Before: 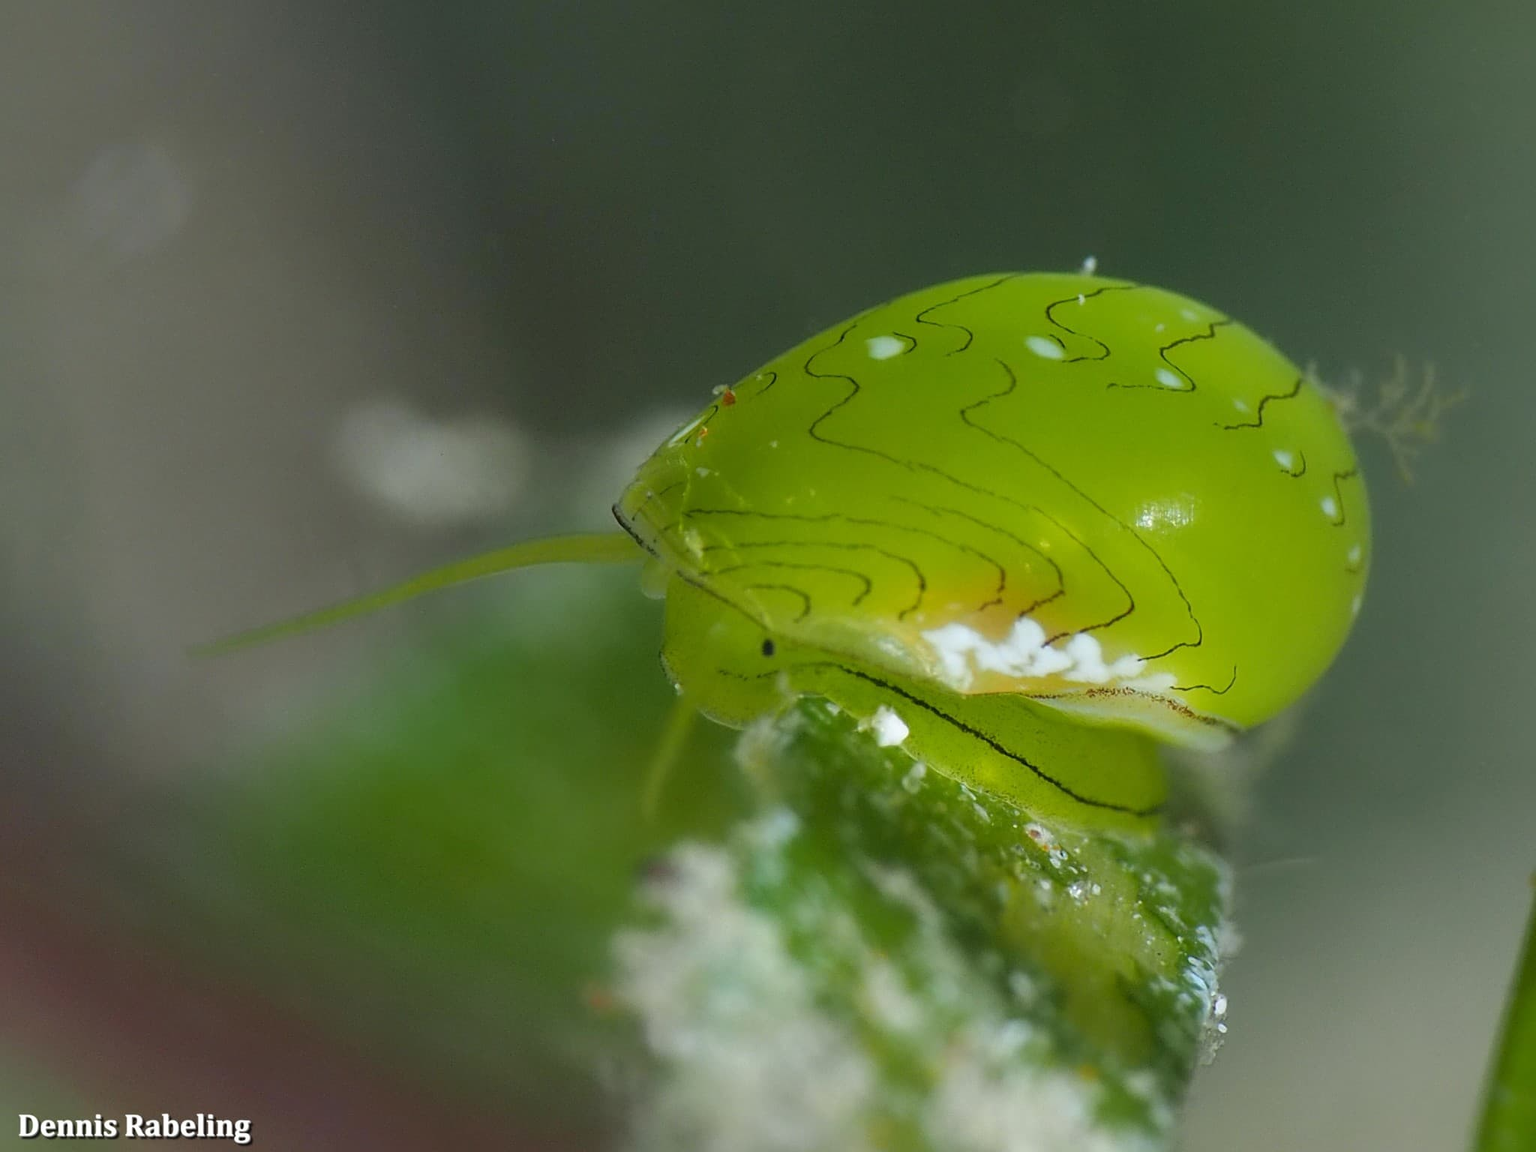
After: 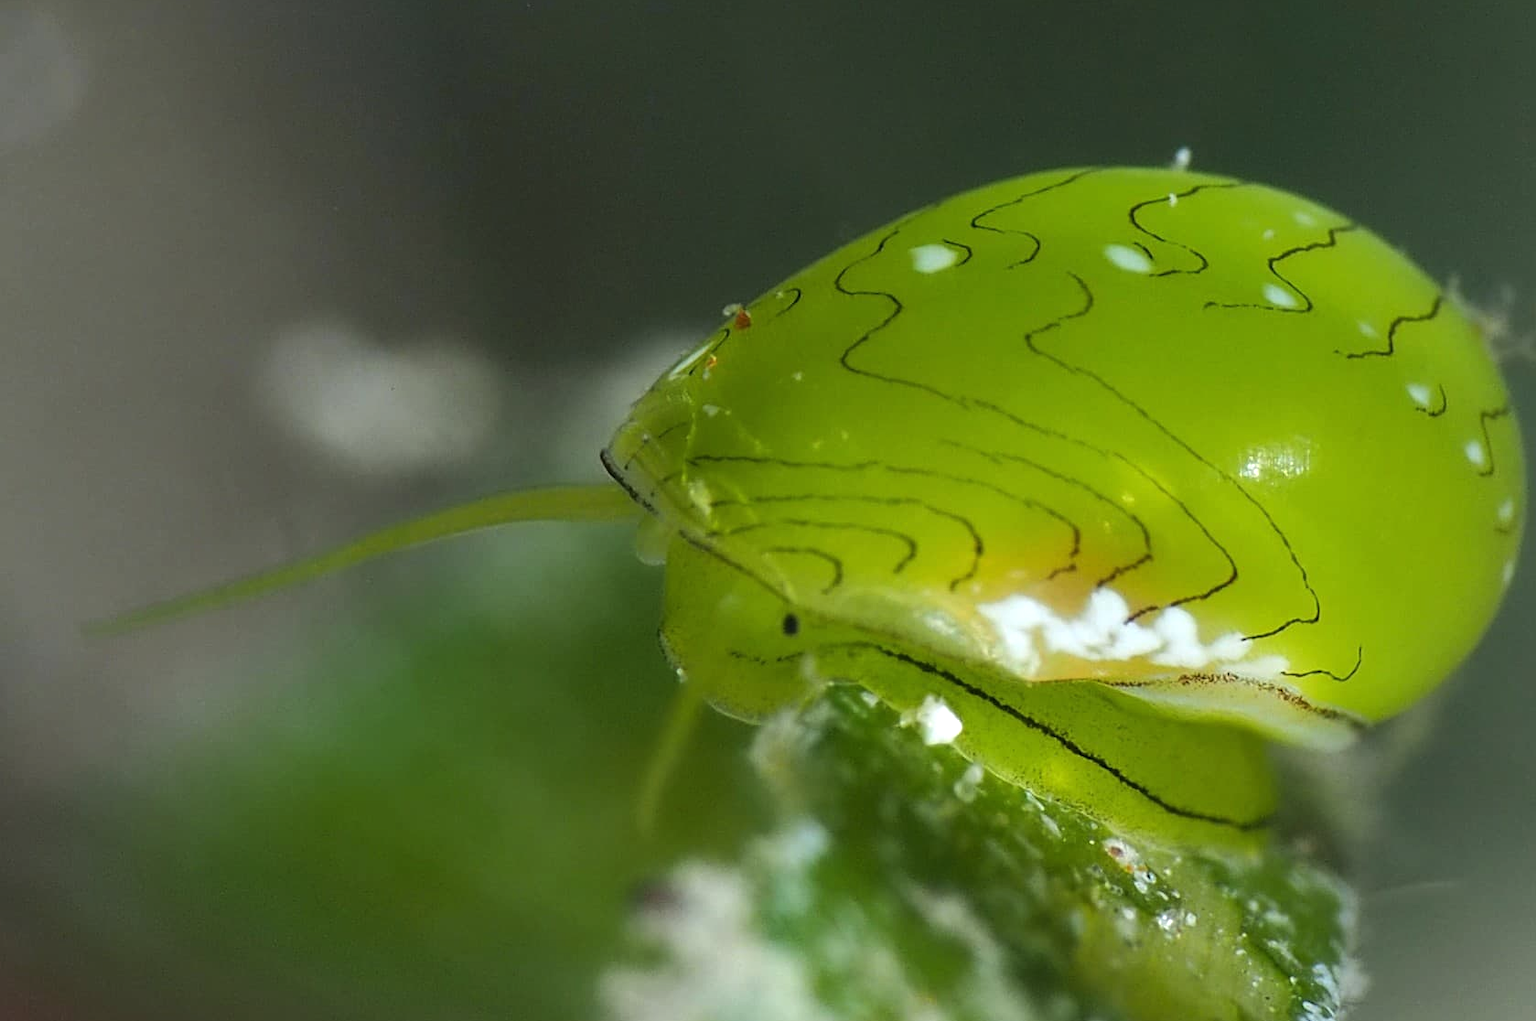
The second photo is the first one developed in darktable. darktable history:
crop: left 7.856%, top 11.836%, right 10.12%, bottom 15.387%
levels: mode automatic, gray 50.8%
tone equalizer: -8 EV -0.417 EV, -7 EV -0.389 EV, -6 EV -0.333 EV, -5 EV -0.222 EV, -3 EV 0.222 EV, -2 EV 0.333 EV, -1 EV 0.389 EV, +0 EV 0.417 EV, edges refinement/feathering 500, mask exposure compensation -1.57 EV, preserve details no
